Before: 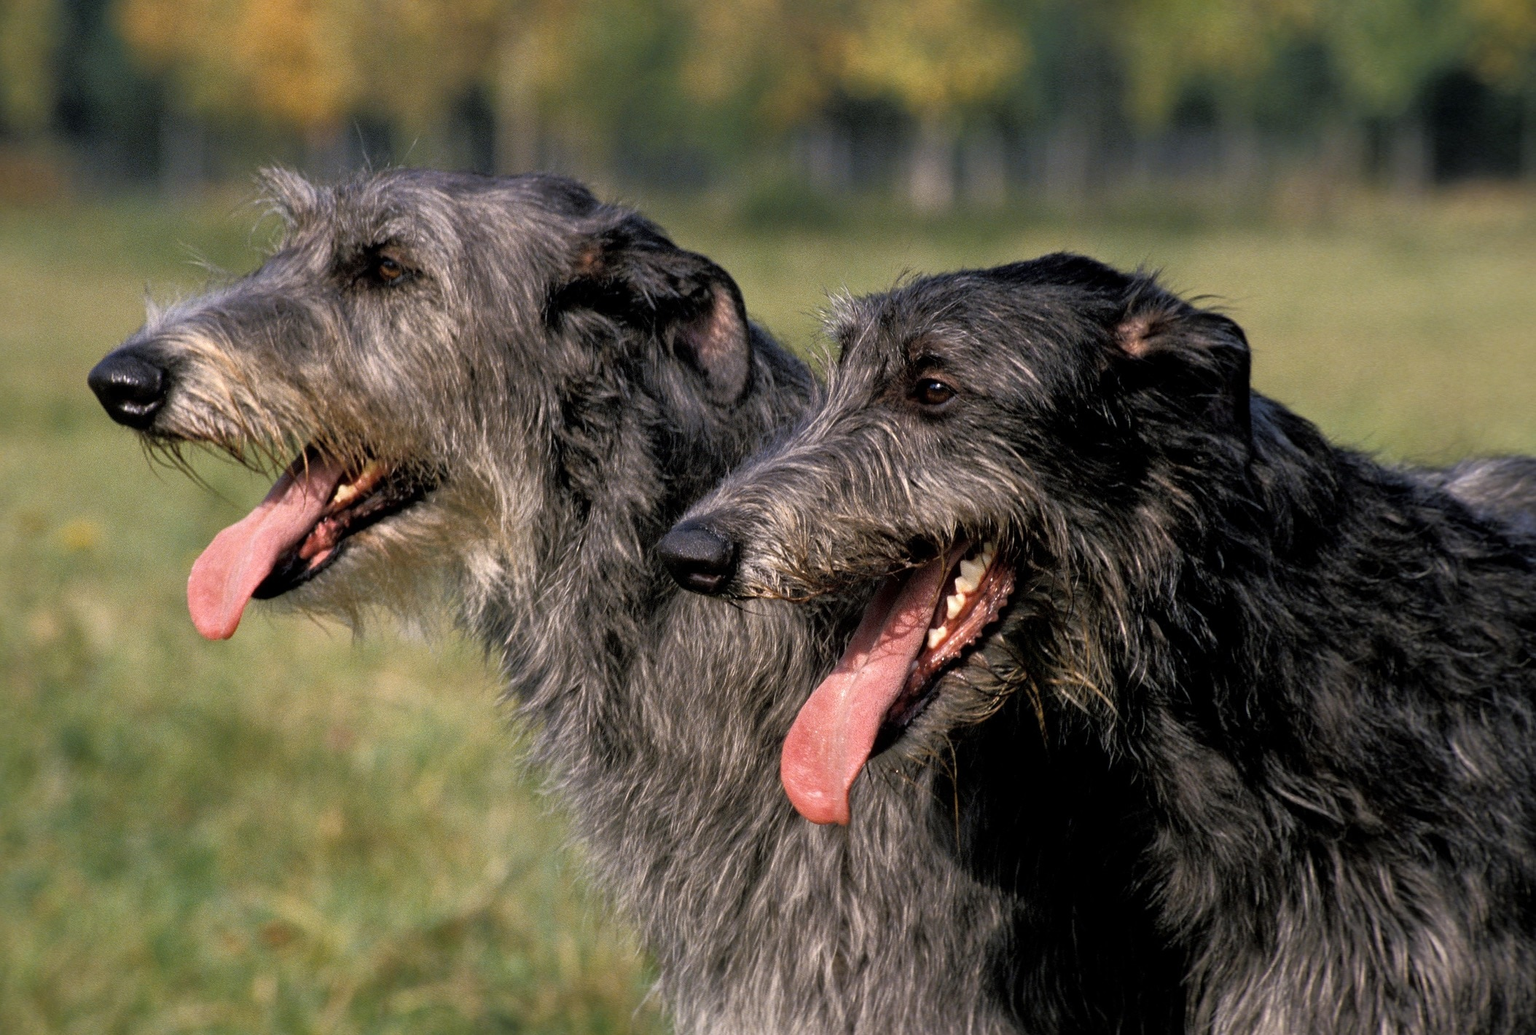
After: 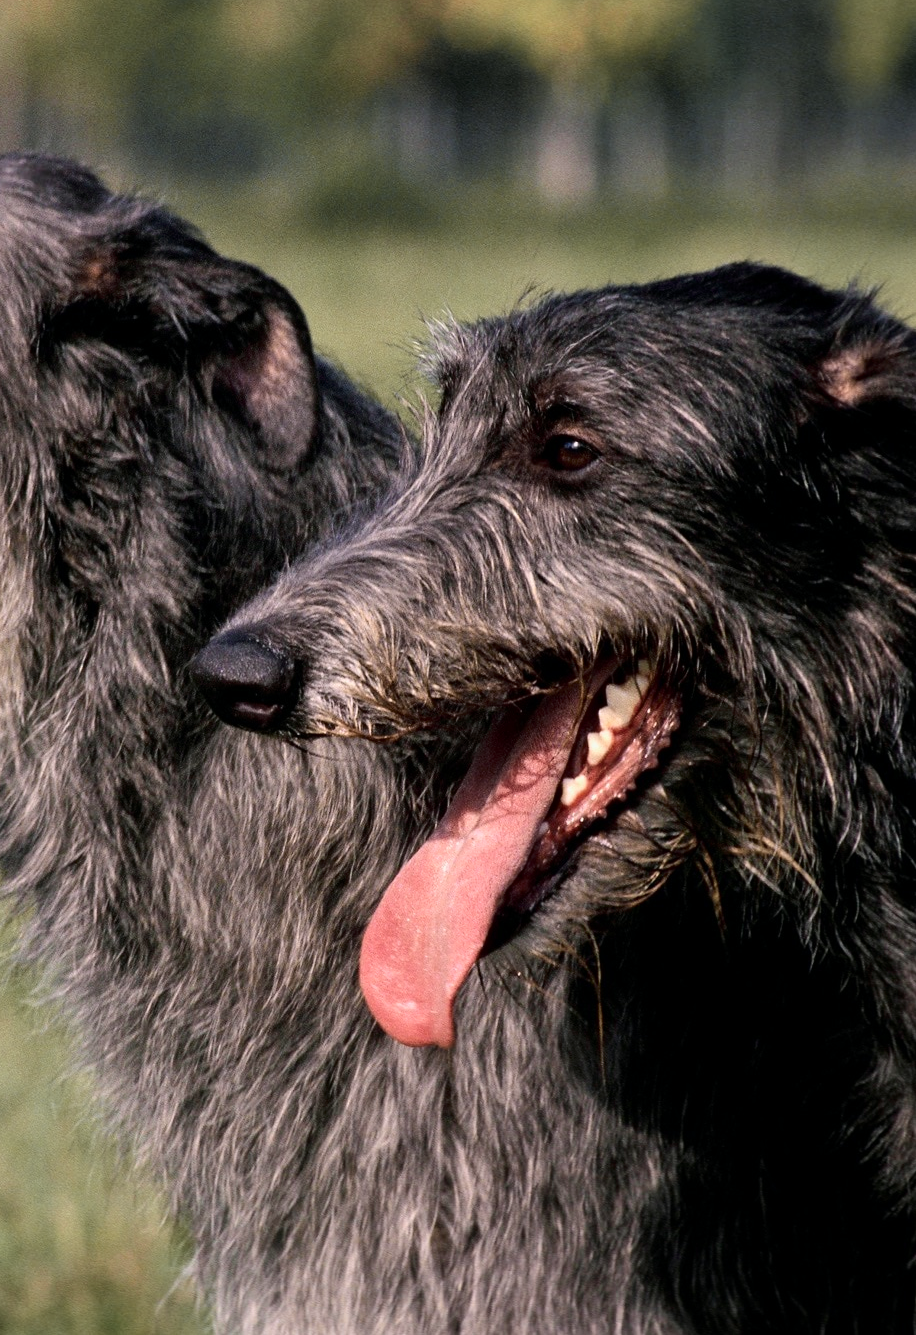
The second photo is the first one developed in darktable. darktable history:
crop: left 33.819%, top 6.017%, right 22.727%
tone curve: curves: ch0 [(0, 0) (0.105, 0.068) (0.181, 0.14) (0.28, 0.259) (0.384, 0.404) (0.485, 0.531) (0.638, 0.681) (0.87, 0.883) (1, 0.977)]; ch1 [(0, 0) (0.161, 0.092) (0.35, 0.33) (0.379, 0.401) (0.456, 0.469) (0.501, 0.499) (0.516, 0.524) (0.562, 0.569) (0.635, 0.646) (1, 1)]; ch2 [(0, 0) (0.371, 0.362) (0.437, 0.437) (0.5, 0.5) (0.53, 0.524) (0.56, 0.561) (0.622, 0.606) (1, 1)], color space Lab, independent channels, preserve colors none
contrast brightness saturation: contrast 0.073
